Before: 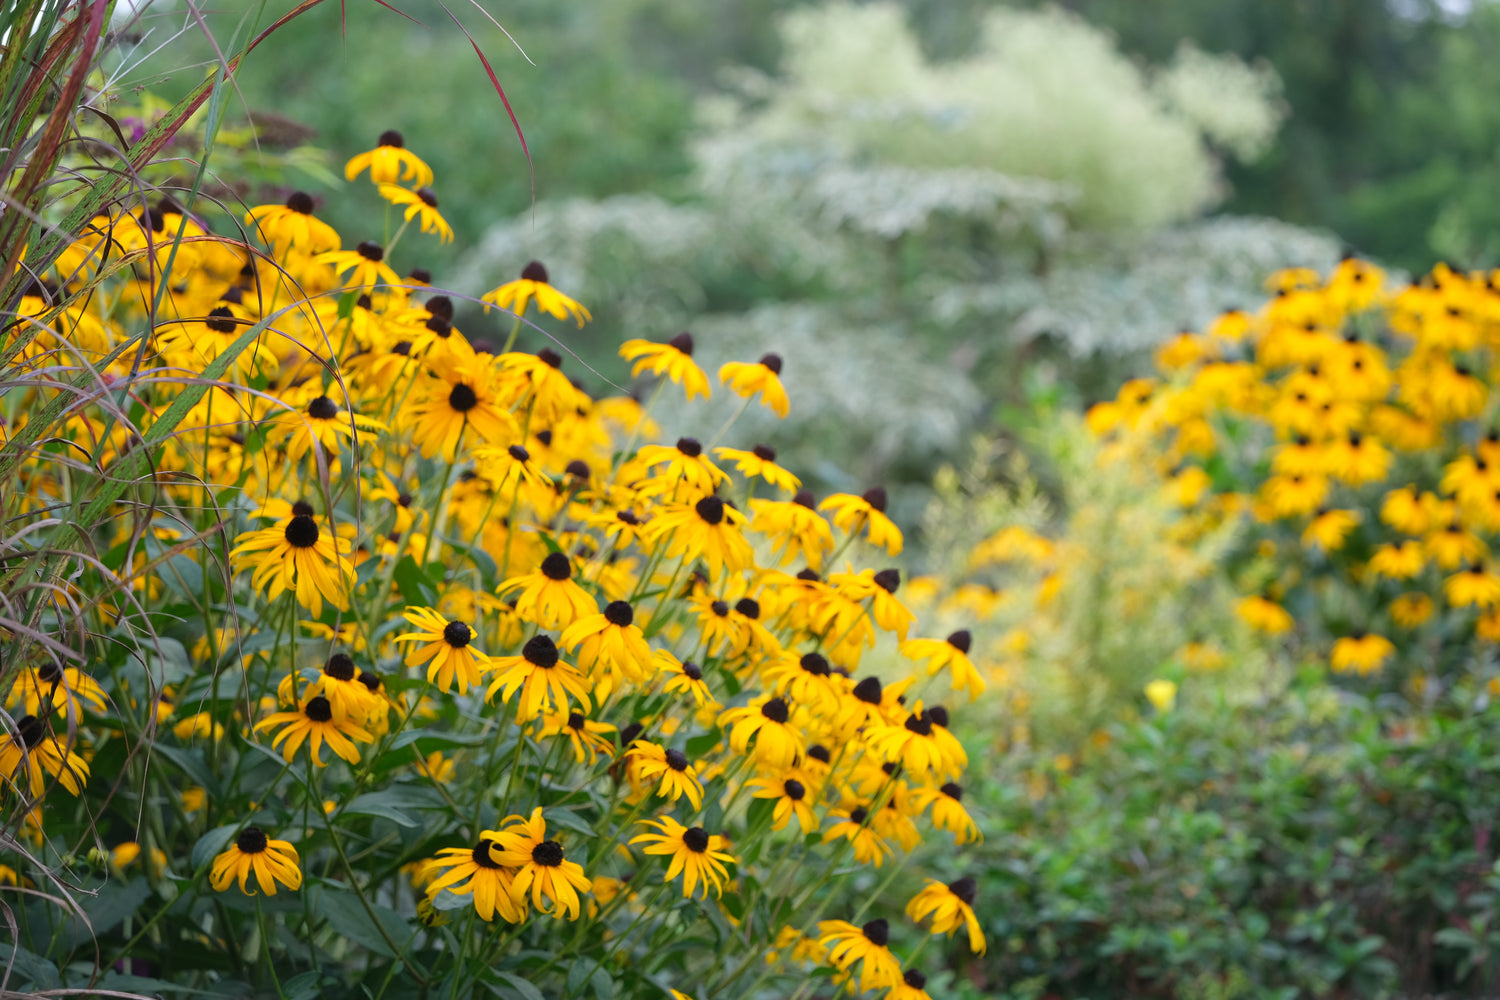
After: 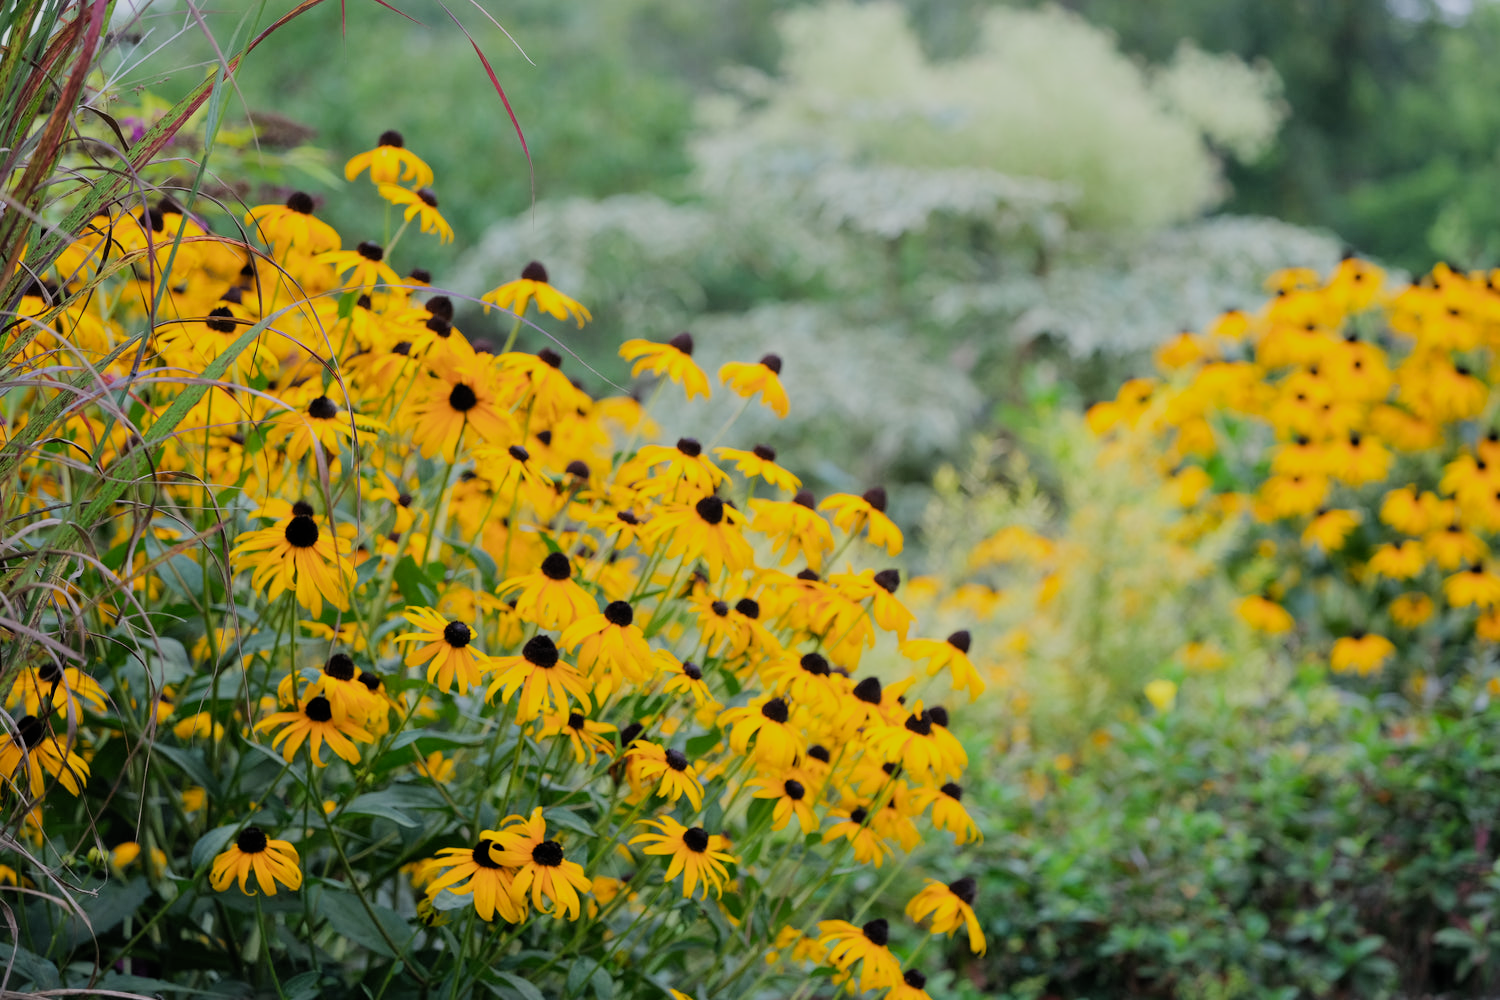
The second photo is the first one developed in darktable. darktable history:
filmic rgb: middle gray luminance 29.79%, black relative exposure -8.93 EV, white relative exposure 7 EV, target black luminance 0%, hardness 2.95, latitude 2.58%, contrast 0.962, highlights saturation mix 4.18%, shadows ↔ highlights balance 11.8%
exposure: compensate highlight preservation false
contrast brightness saturation: contrast 0.1, brightness 0.038, saturation 0.088
